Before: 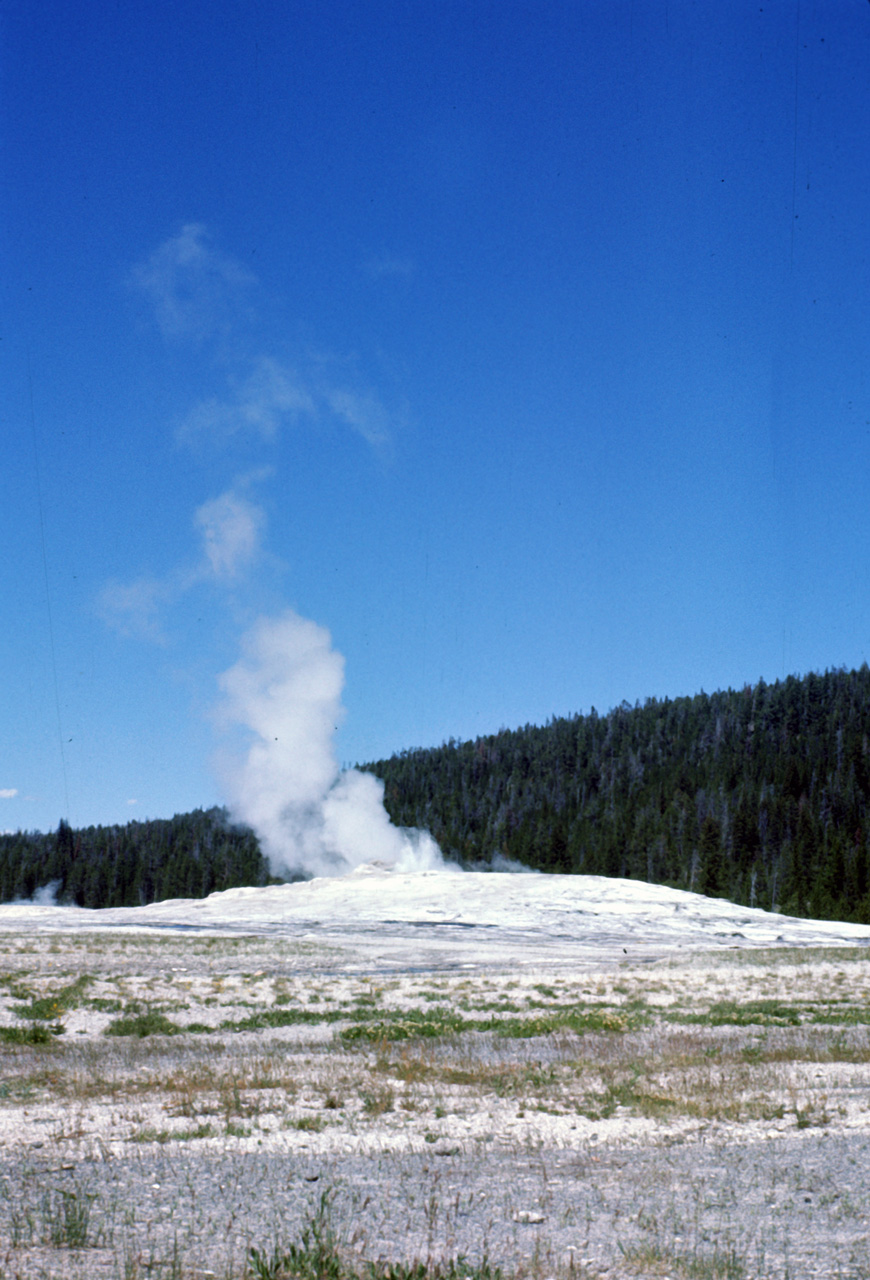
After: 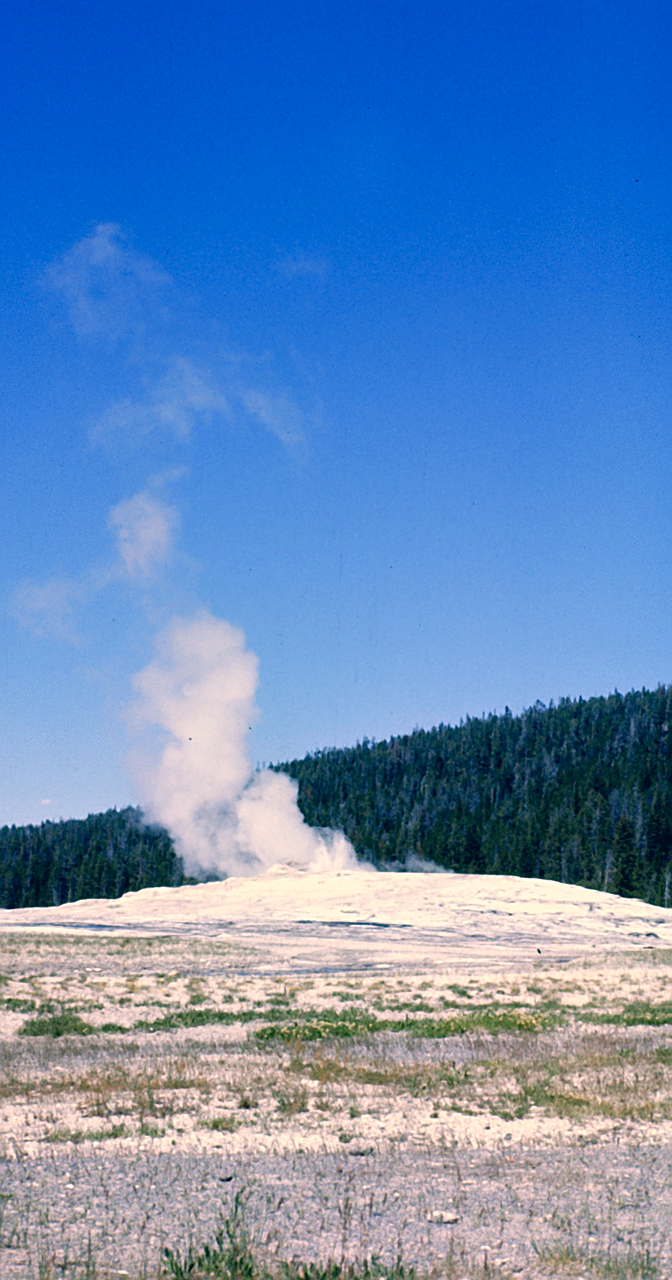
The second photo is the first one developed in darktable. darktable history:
sharpen: on, module defaults
crop: left 9.888%, right 12.816%
color correction: highlights a* 10.35, highlights b* 14.51, shadows a* -10.29, shadows b* -15.09
levels: levels [0, 0.478, 1]
exposure: compensate highlight preservation false
